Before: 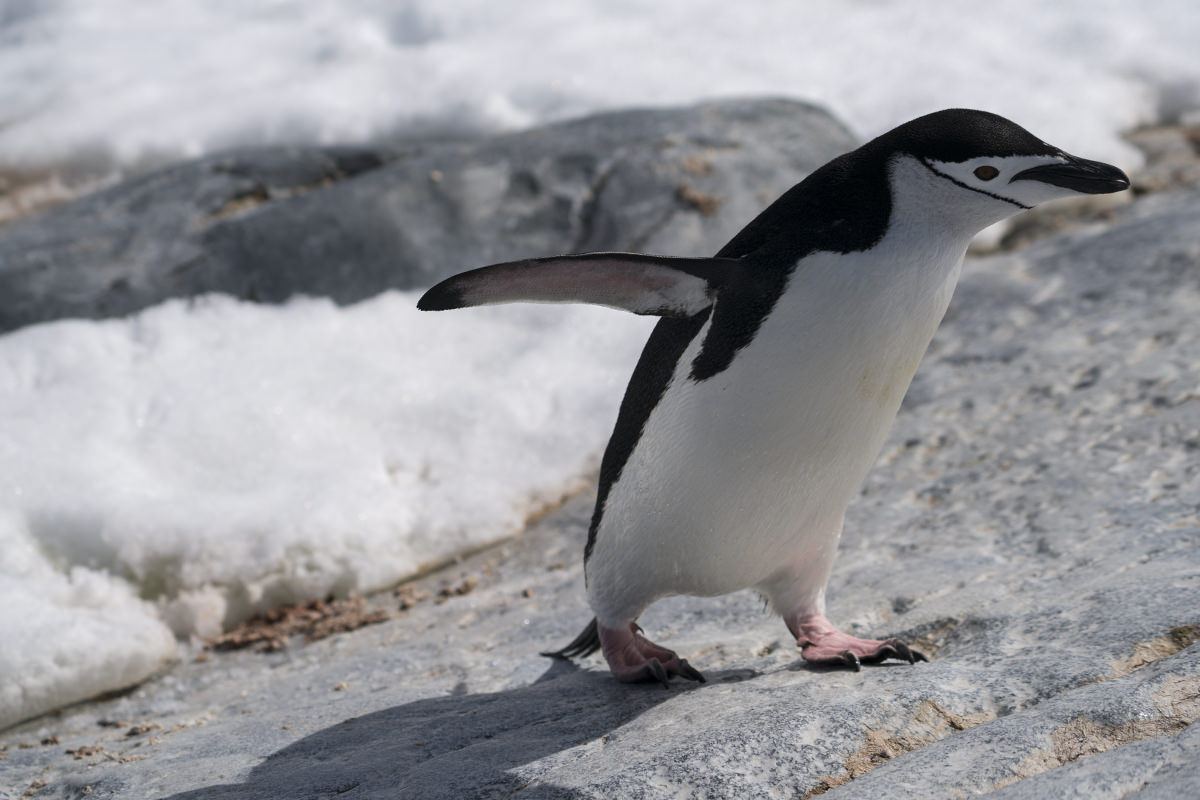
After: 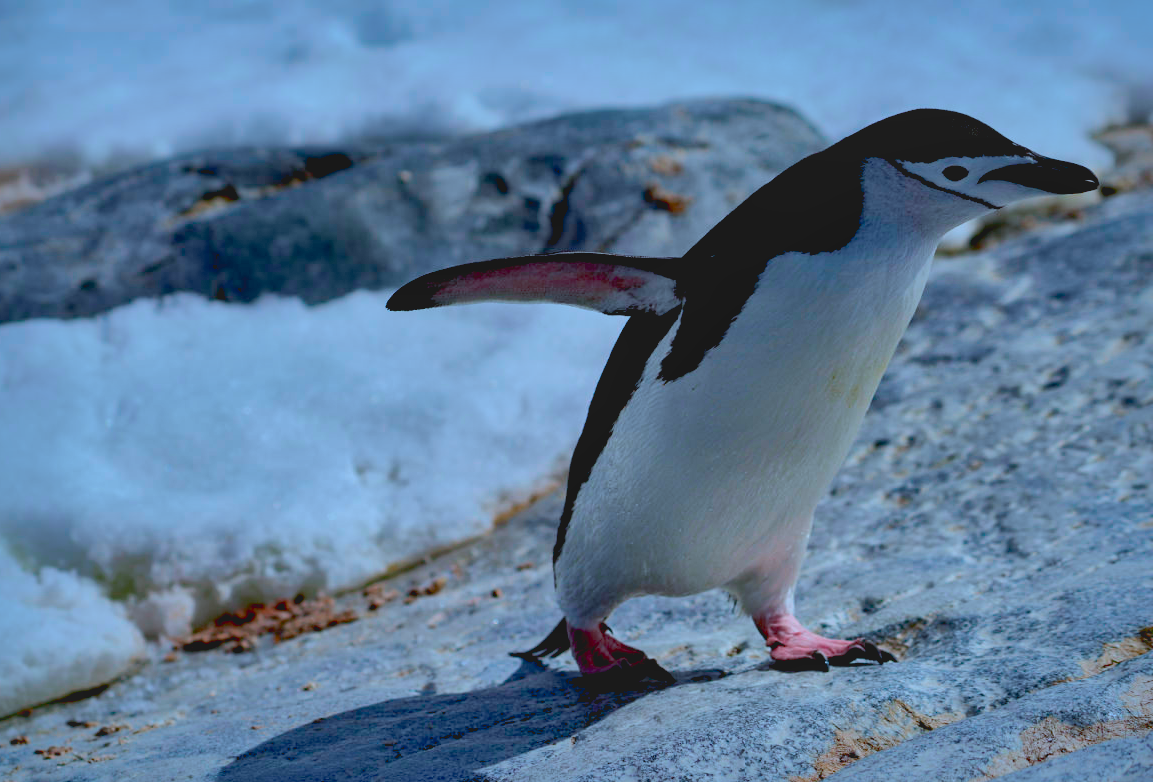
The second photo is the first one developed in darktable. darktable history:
crop and rotate: left 2.605%, right 1.275%, bottom 2.21%
exposure: black level correction 0.028, exposure -0.073 EV, compensate highlight preservation false
color calibration: output R [0.948, 0.091, -0.04, 0], output G [-0.3, 1.384, -0.085, 0], output B [-0.108, 0.061, 1.08, 0], illuminant as shot in camera, x 0.385, y 0.38, temperature 3995.57 K
haze removal: compatibility mode true, adaptive false
contrast brightness saturation: contrast -0.198, saturation 0.186
local contrast: mode bilateral grid, contrast 20, coarseness 50, detail 140%, midtone range 0.2
shadows and highlights: shadows 38.44, highlights -75.79
